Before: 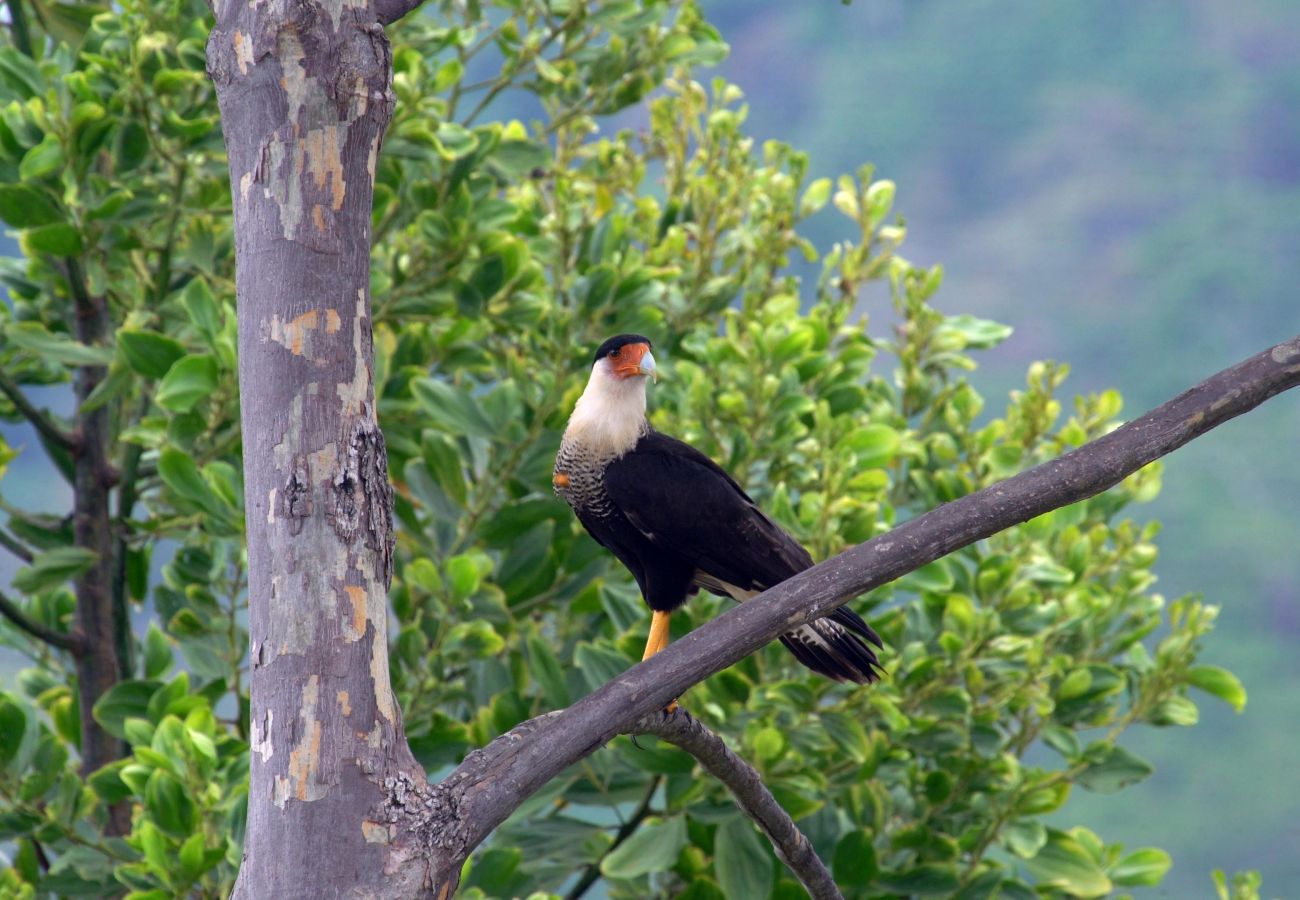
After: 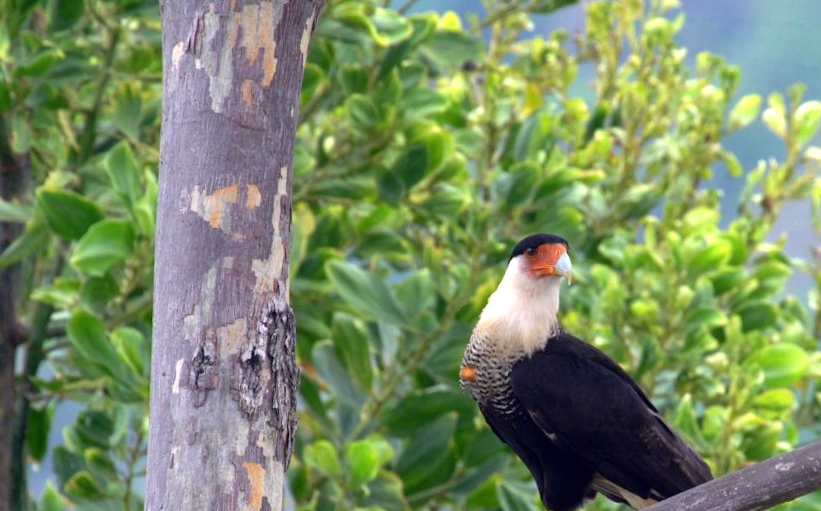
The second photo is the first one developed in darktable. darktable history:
base curve: curves: ch0 [(0, 0) (0.472, 0.455) (1, 1)], preserve colors none
crop and rotate: angle -4.64°, left 2.136%, top 6.633%, right 27.514%, bottom 30.032%
exposure: black level correction 0, exposure 0.4 EV, compensate highlight preservation false
